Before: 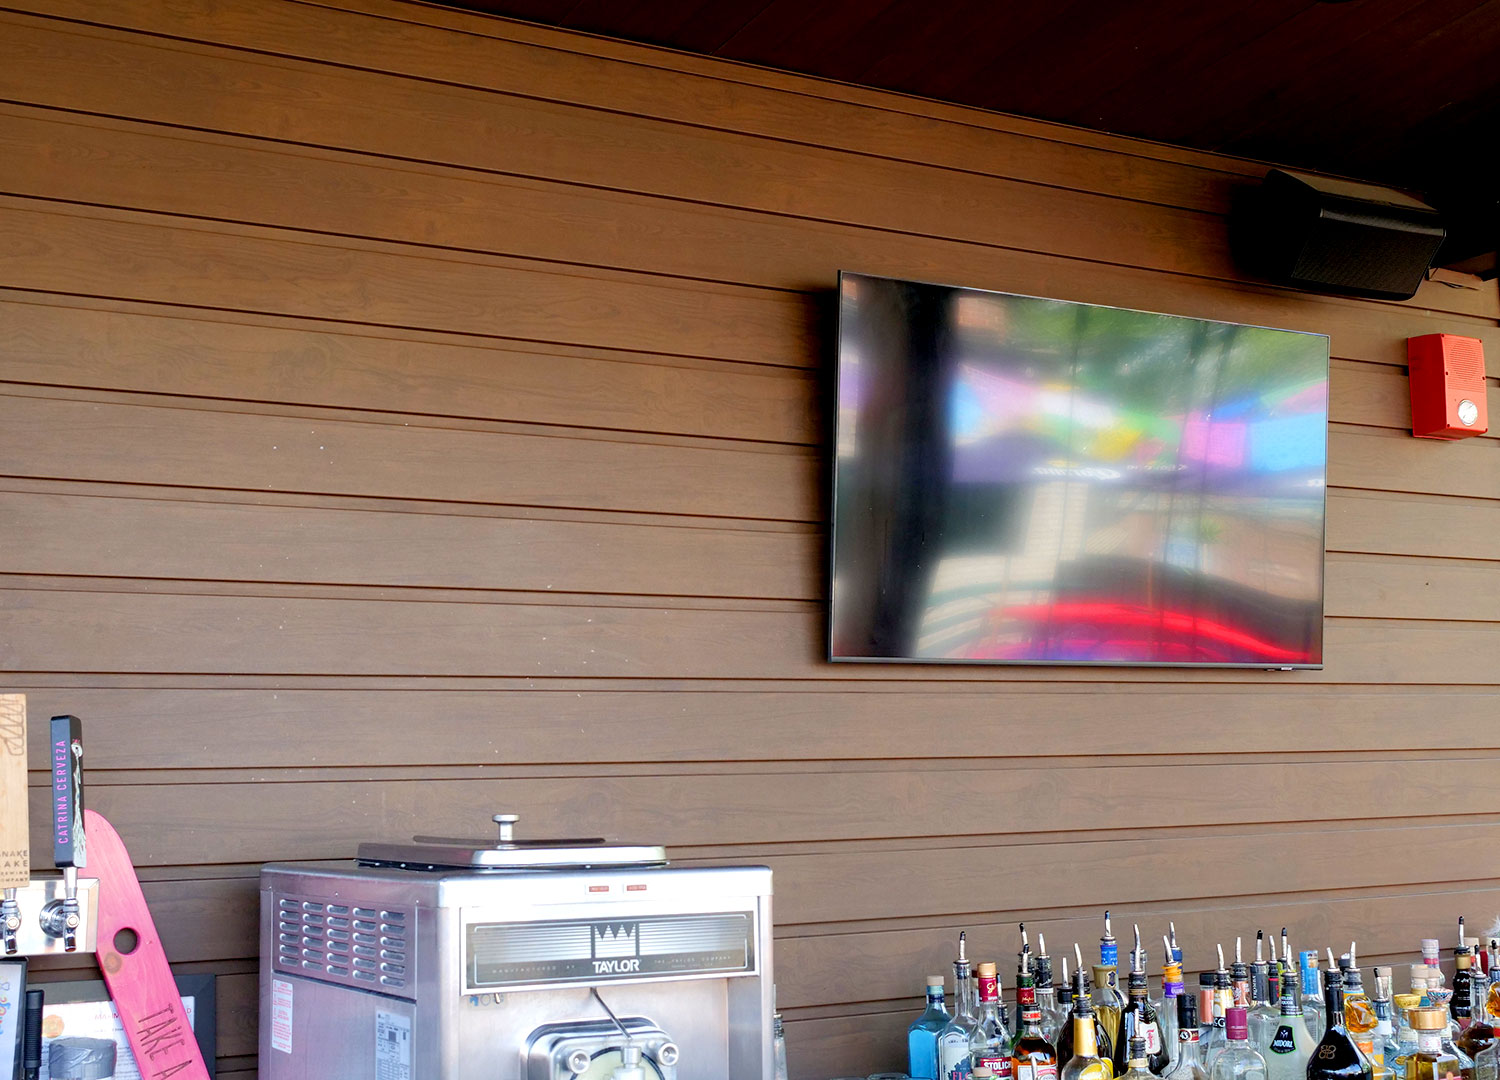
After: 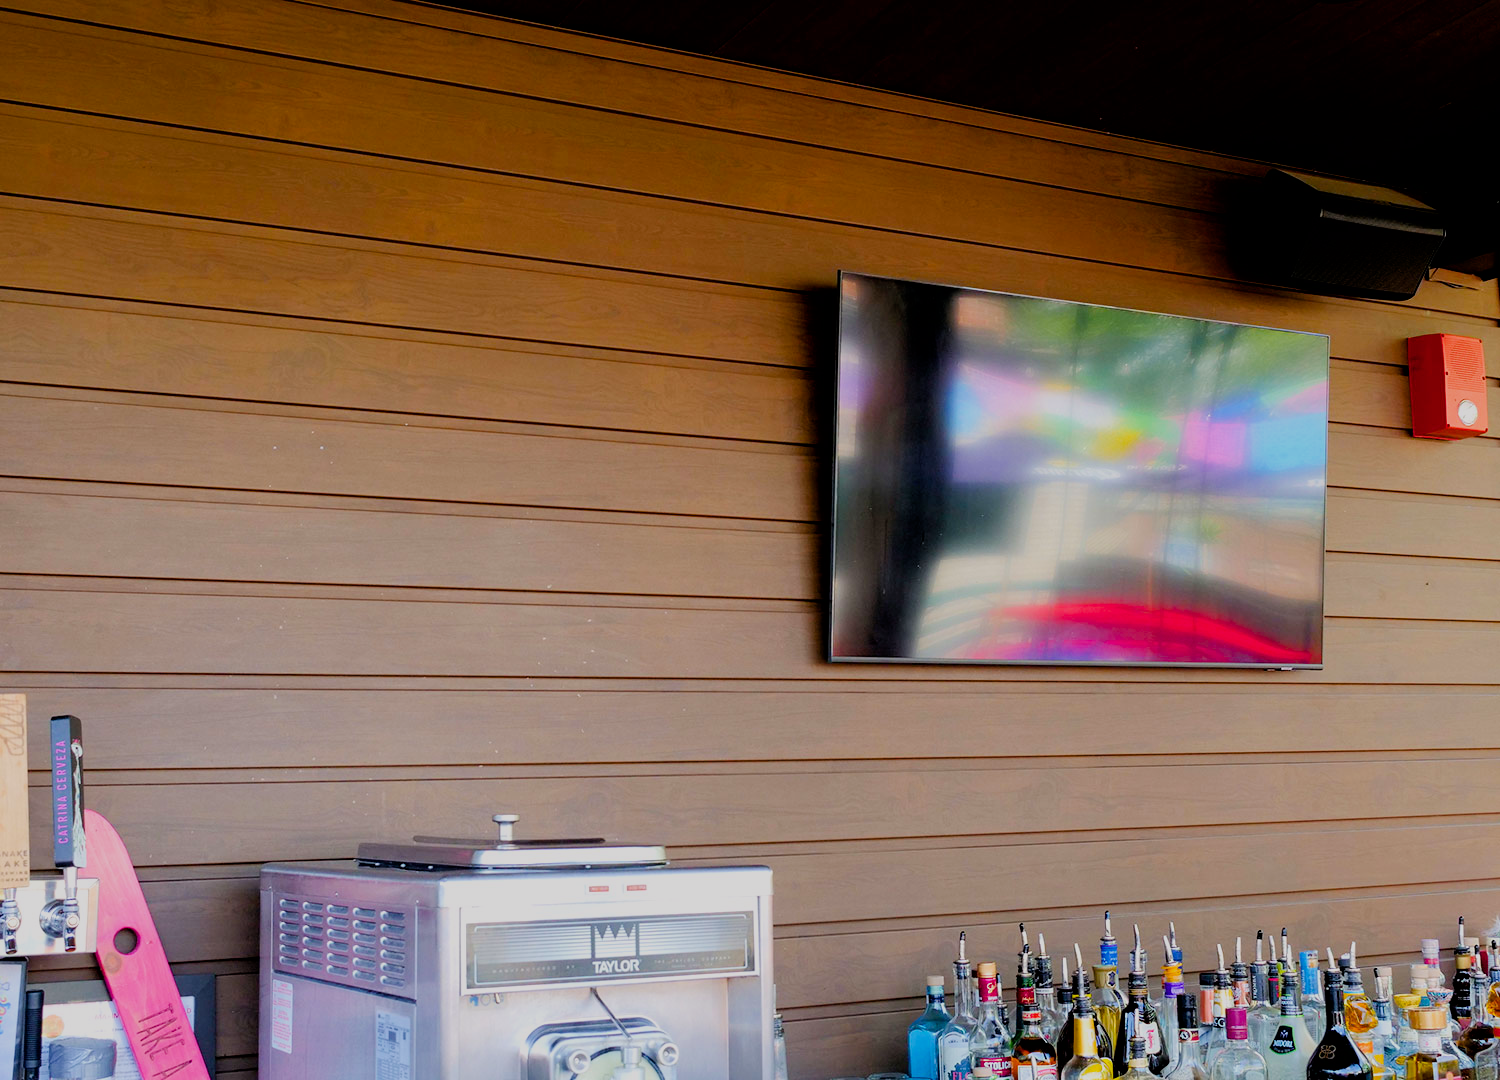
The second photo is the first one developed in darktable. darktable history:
filmic rgb: black relative exposure -7.65 EV, white relative exposure 4.56 EV, hardness 3.61, iterations of high-quality reconstruction 0
color balance rgb: highlights gain › chroma 0.18%, highlights gain › hue 330.17°, perceptual saturation grading › global saturation 30.663%
